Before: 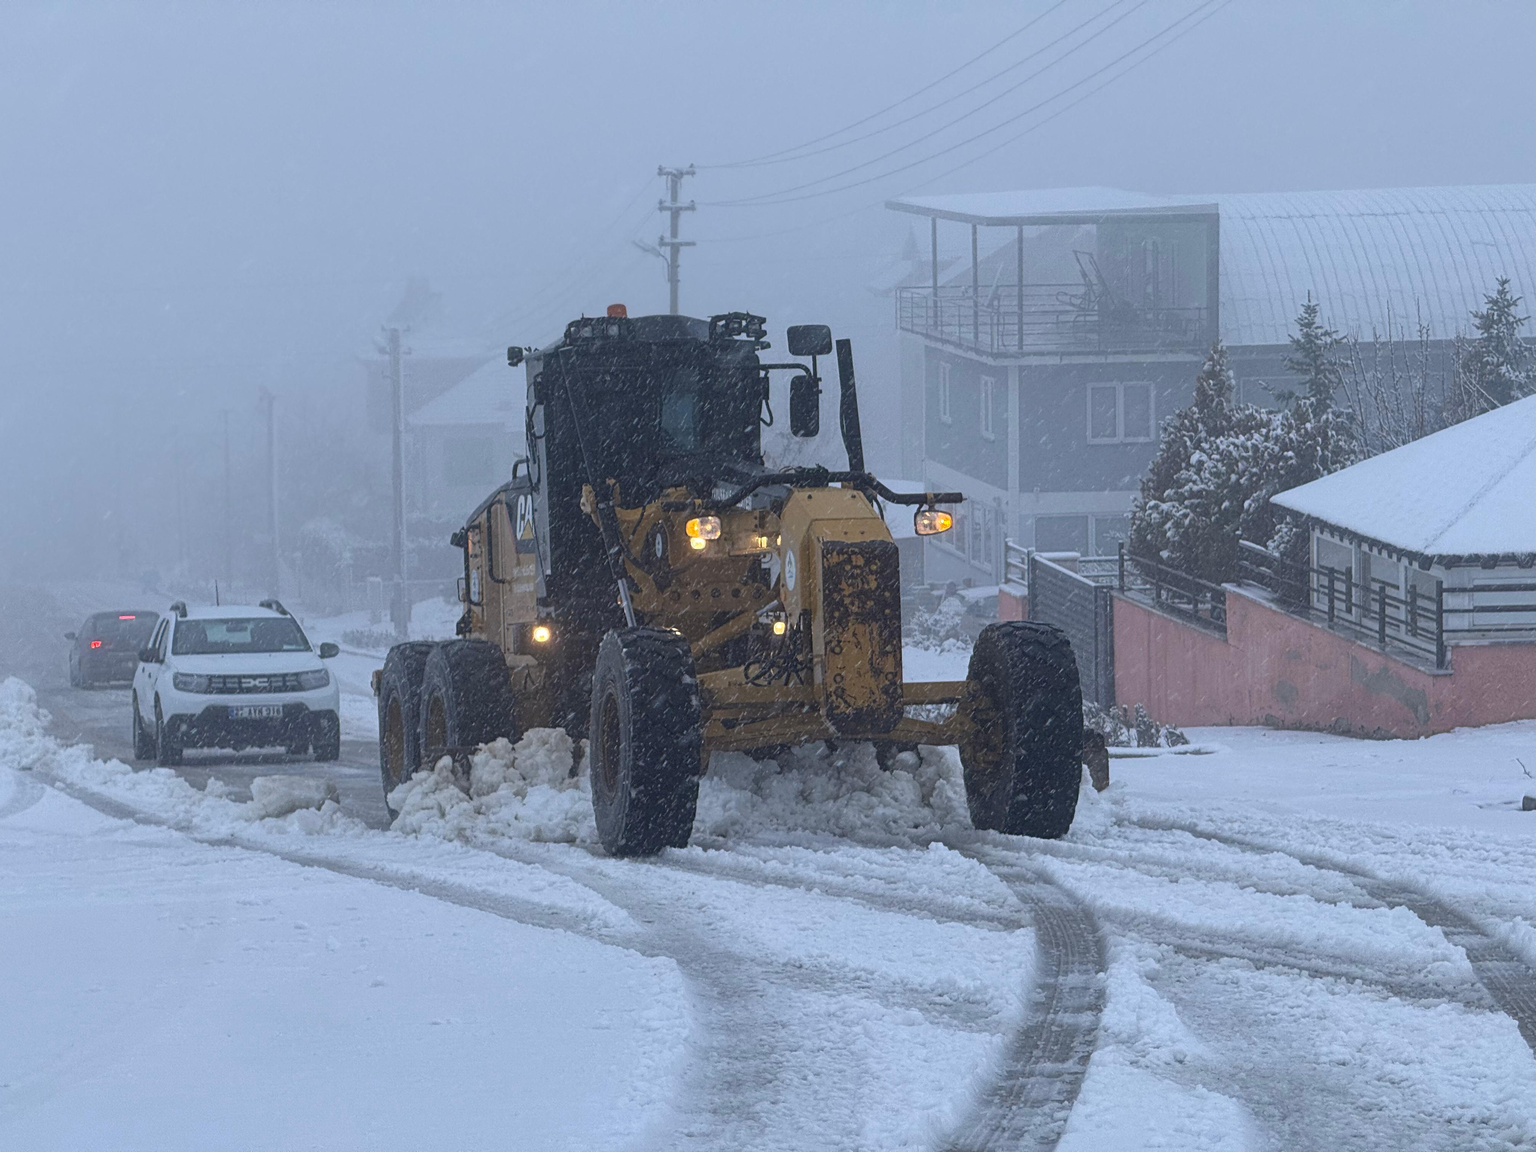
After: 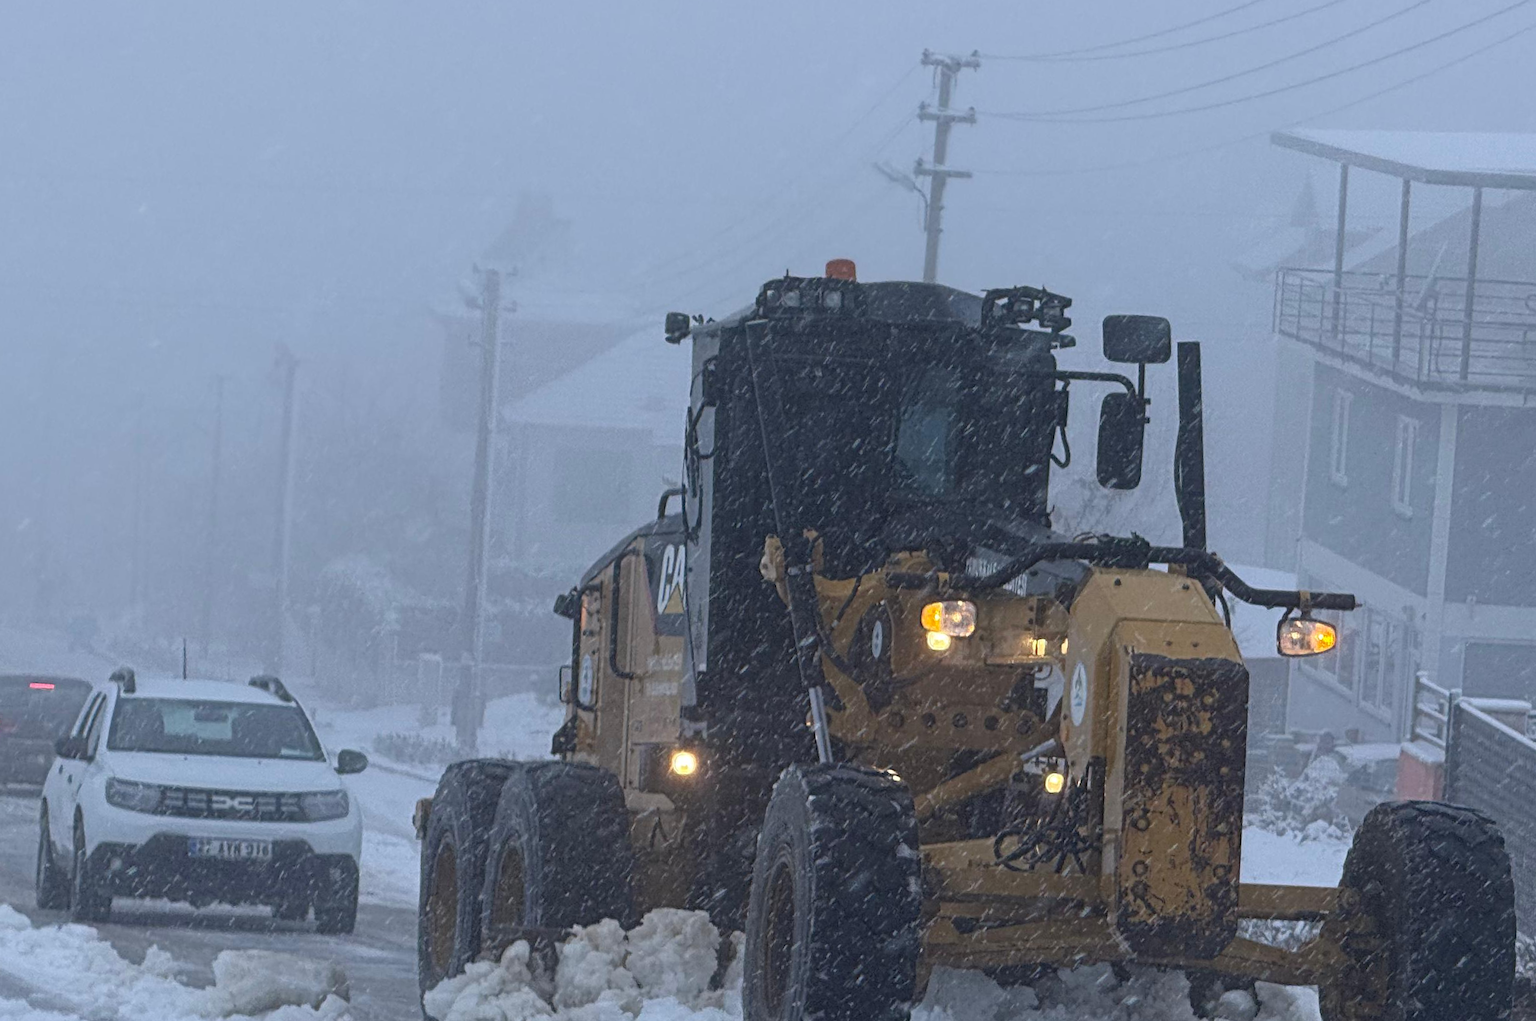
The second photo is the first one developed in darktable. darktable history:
crop and rotate: angle -4.53°, left 2.018%, top 7.062%, right 27.294%, bottom 30.231%
